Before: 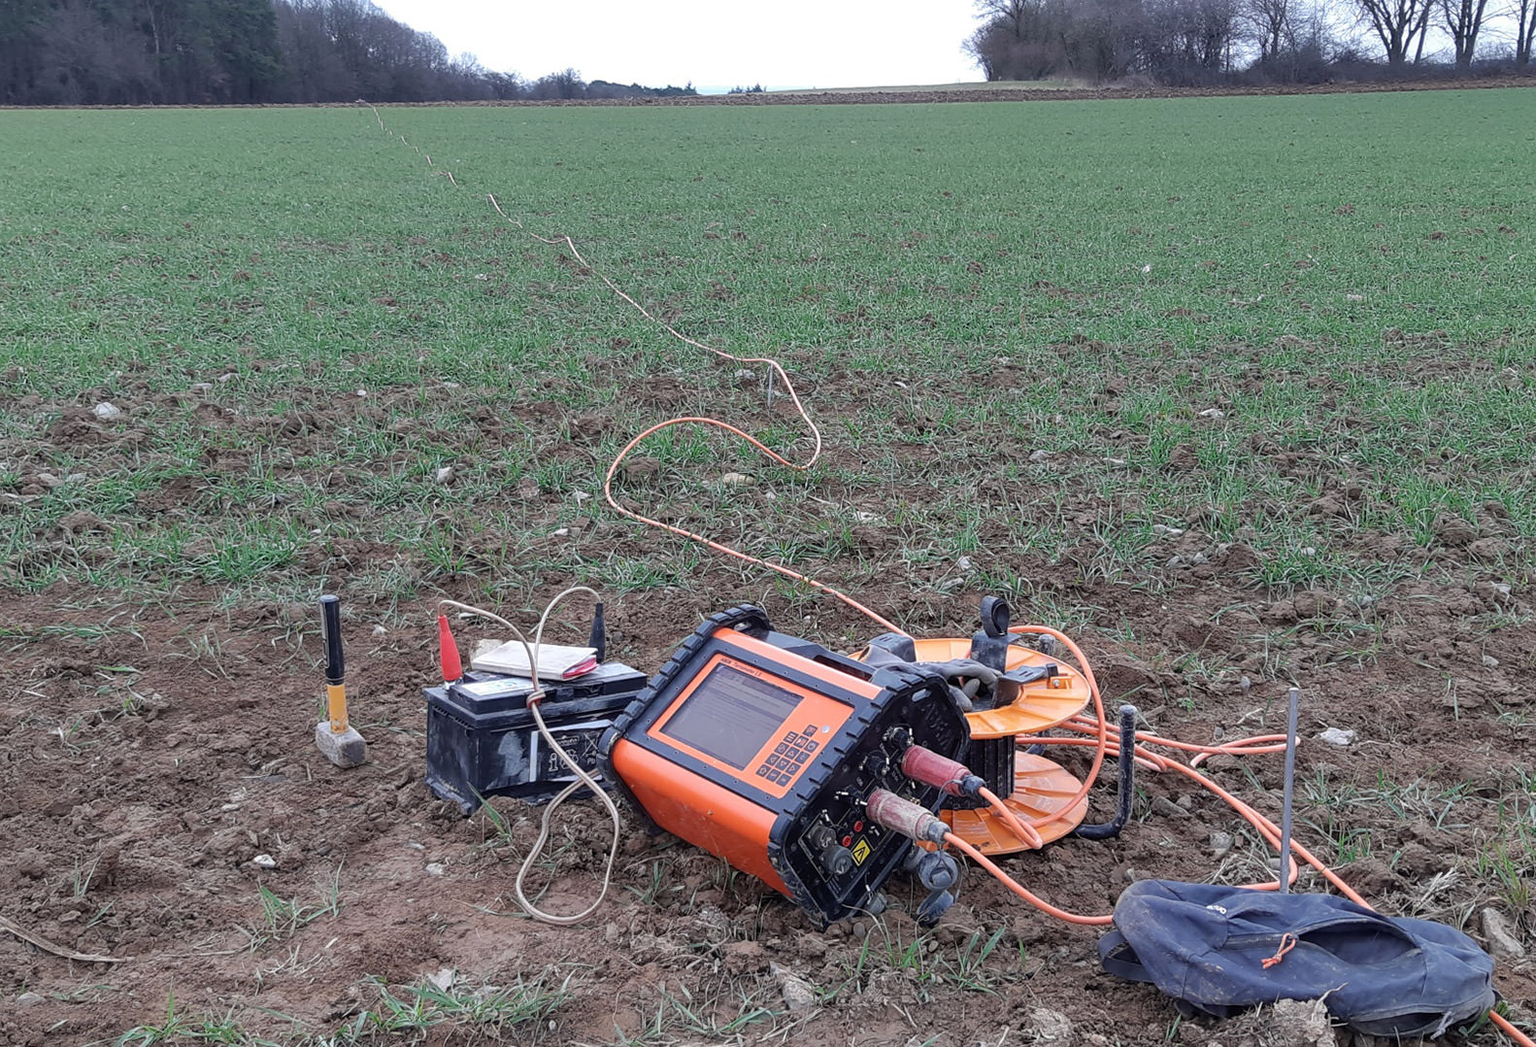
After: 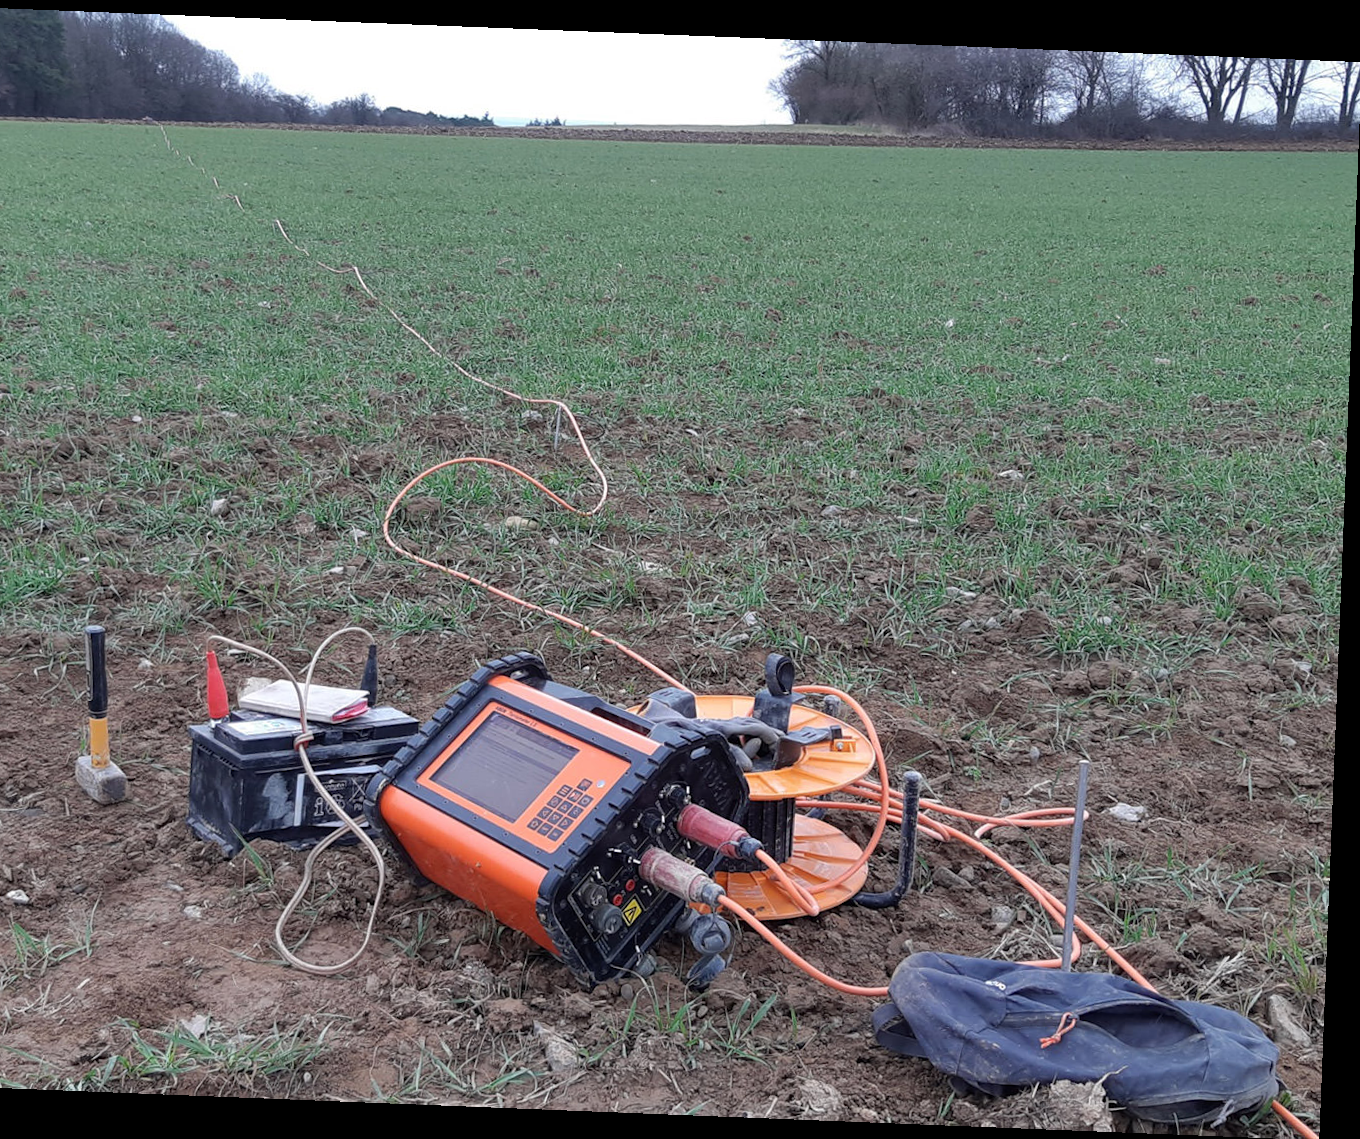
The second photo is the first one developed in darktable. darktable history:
rotate and perspective: rotation 2.27°, automatic cropping off
crop: left 16.145%
